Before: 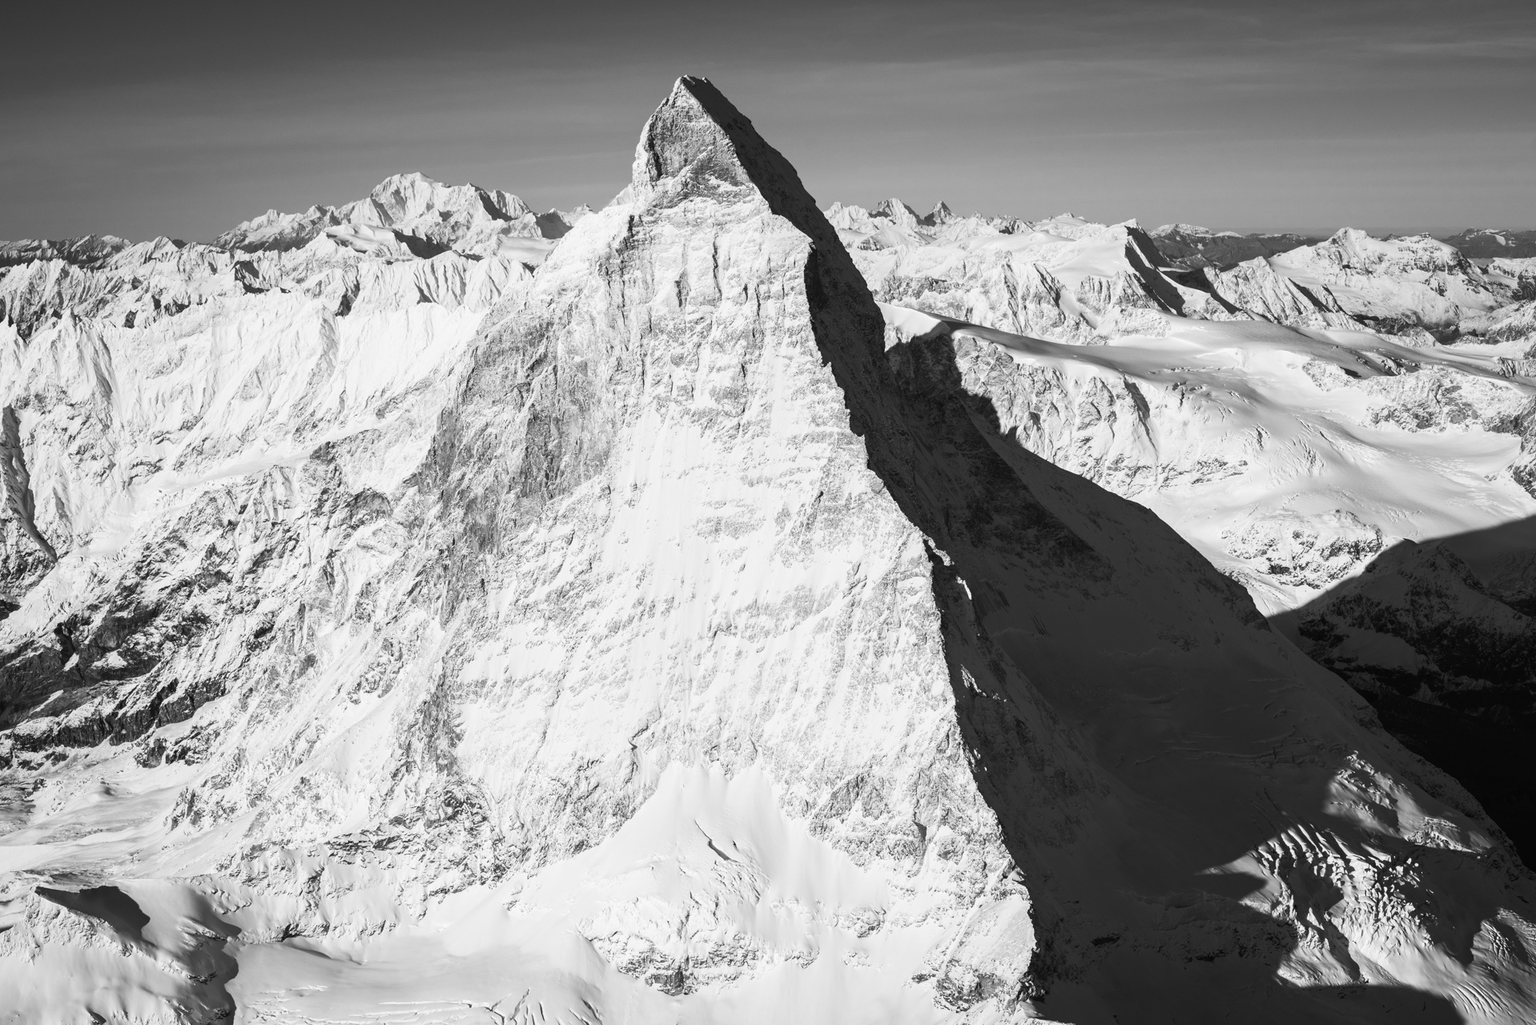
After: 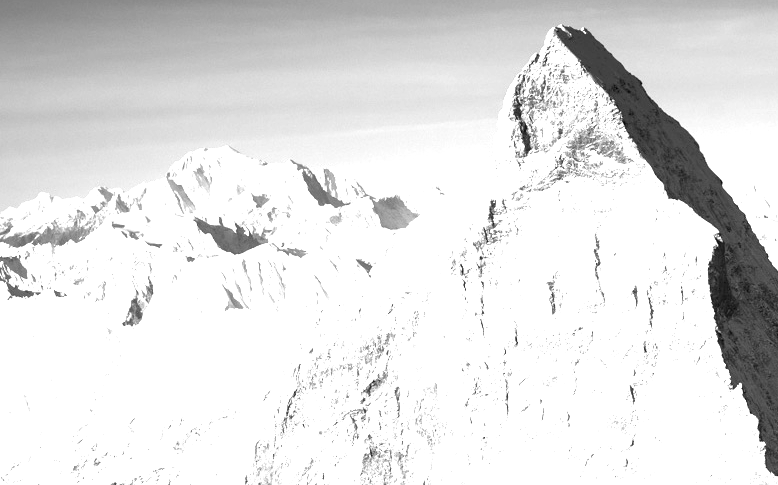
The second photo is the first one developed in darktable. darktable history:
exposure: black level correction 0.001, exposure 1.646 EV, compensate exposure bias true, compensate highlight preservation false
crop: left 15.452%, top 5.459%, right 43.956%, bottom 56.62%
